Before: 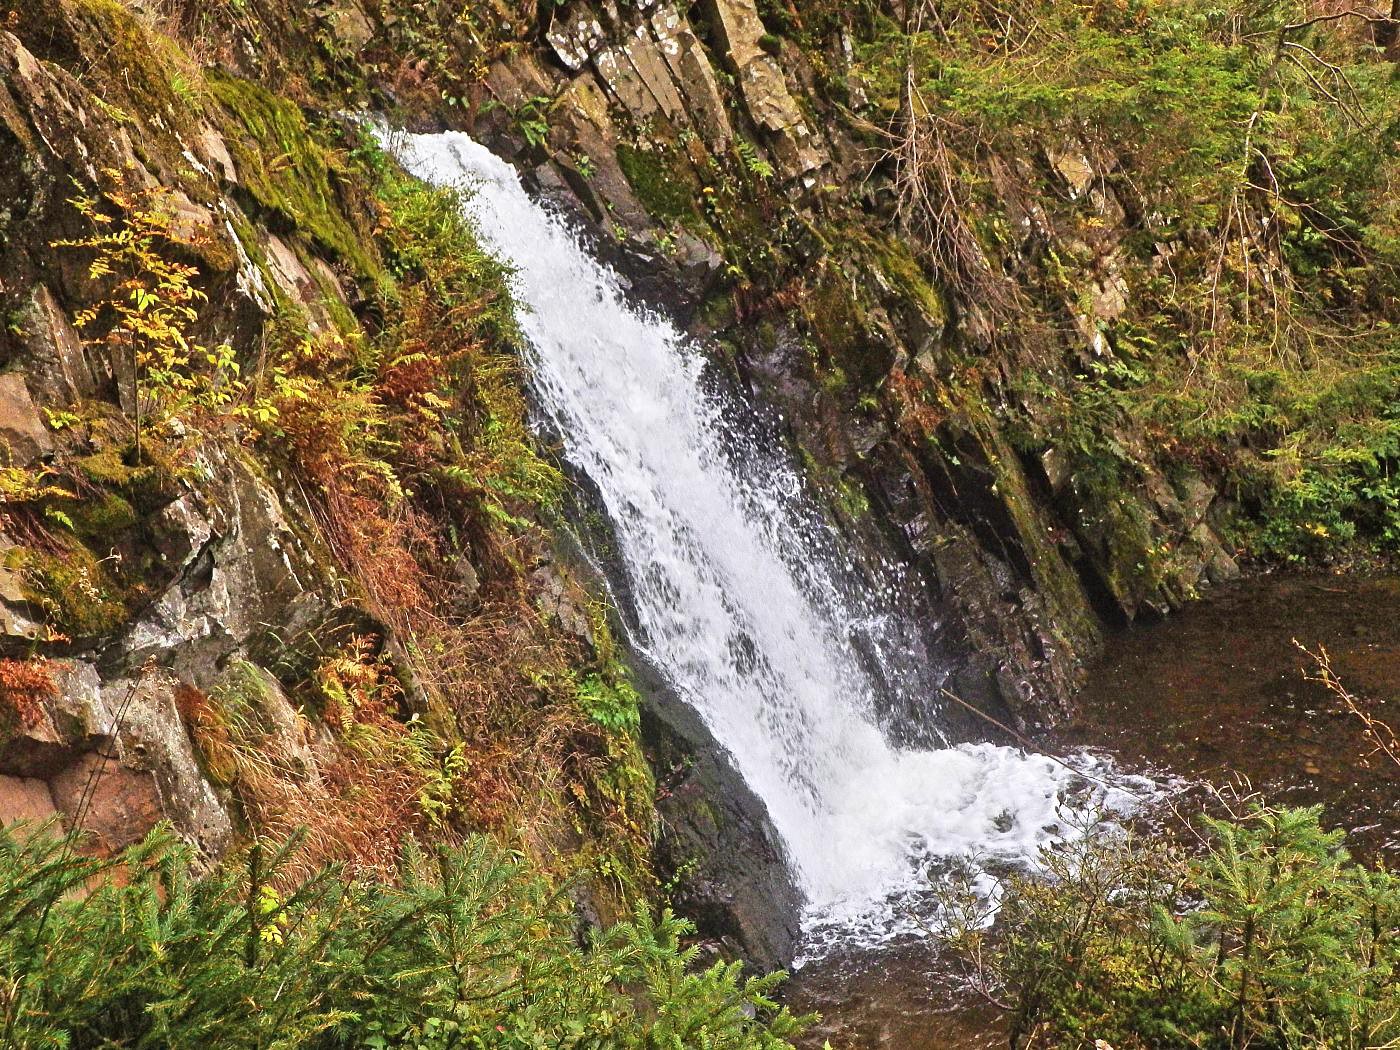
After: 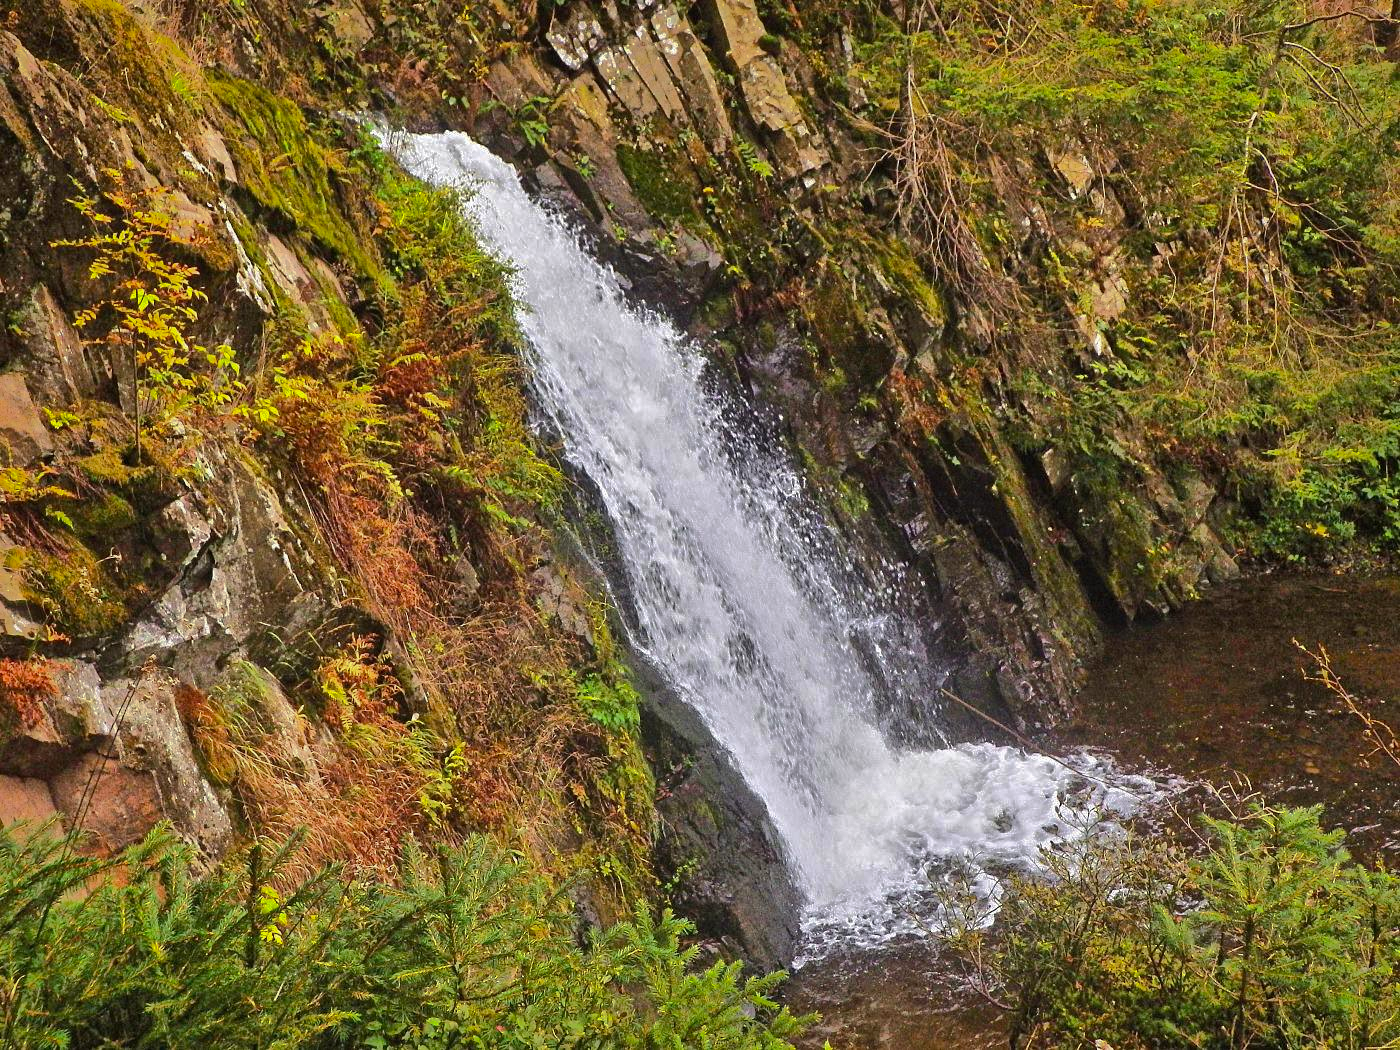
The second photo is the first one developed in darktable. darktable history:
shadows and highlights: shadows -19.91, highlights -73.15
color balance: output saturation 110%
